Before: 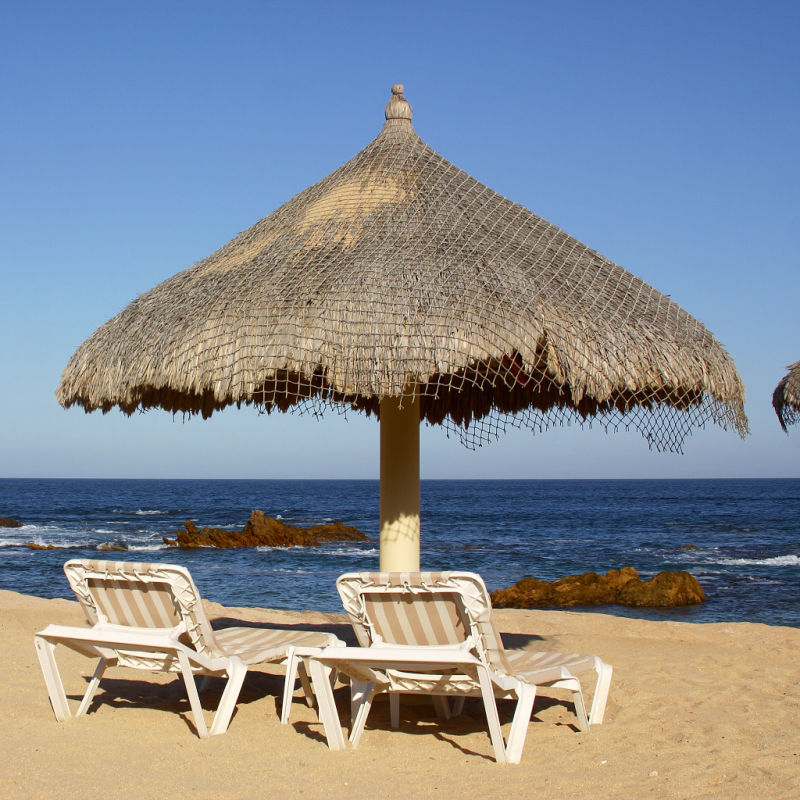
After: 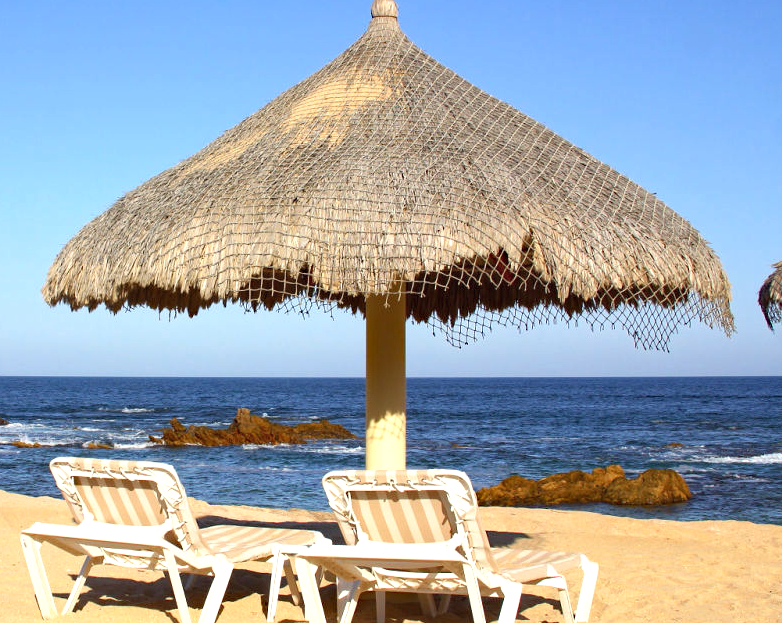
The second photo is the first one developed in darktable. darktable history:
crop and rotate: left 1.915%, top 12.805%, right 0.284%, bottom 9.225%
exposure: exposure 0.611 EV, compensate exposure bias true, compensate highlight preservation false
haze removal: compatibility mode true, adaptive false
contrast brightness saturation: contrast 0.053, brightness 0.069, saturation 0.011
